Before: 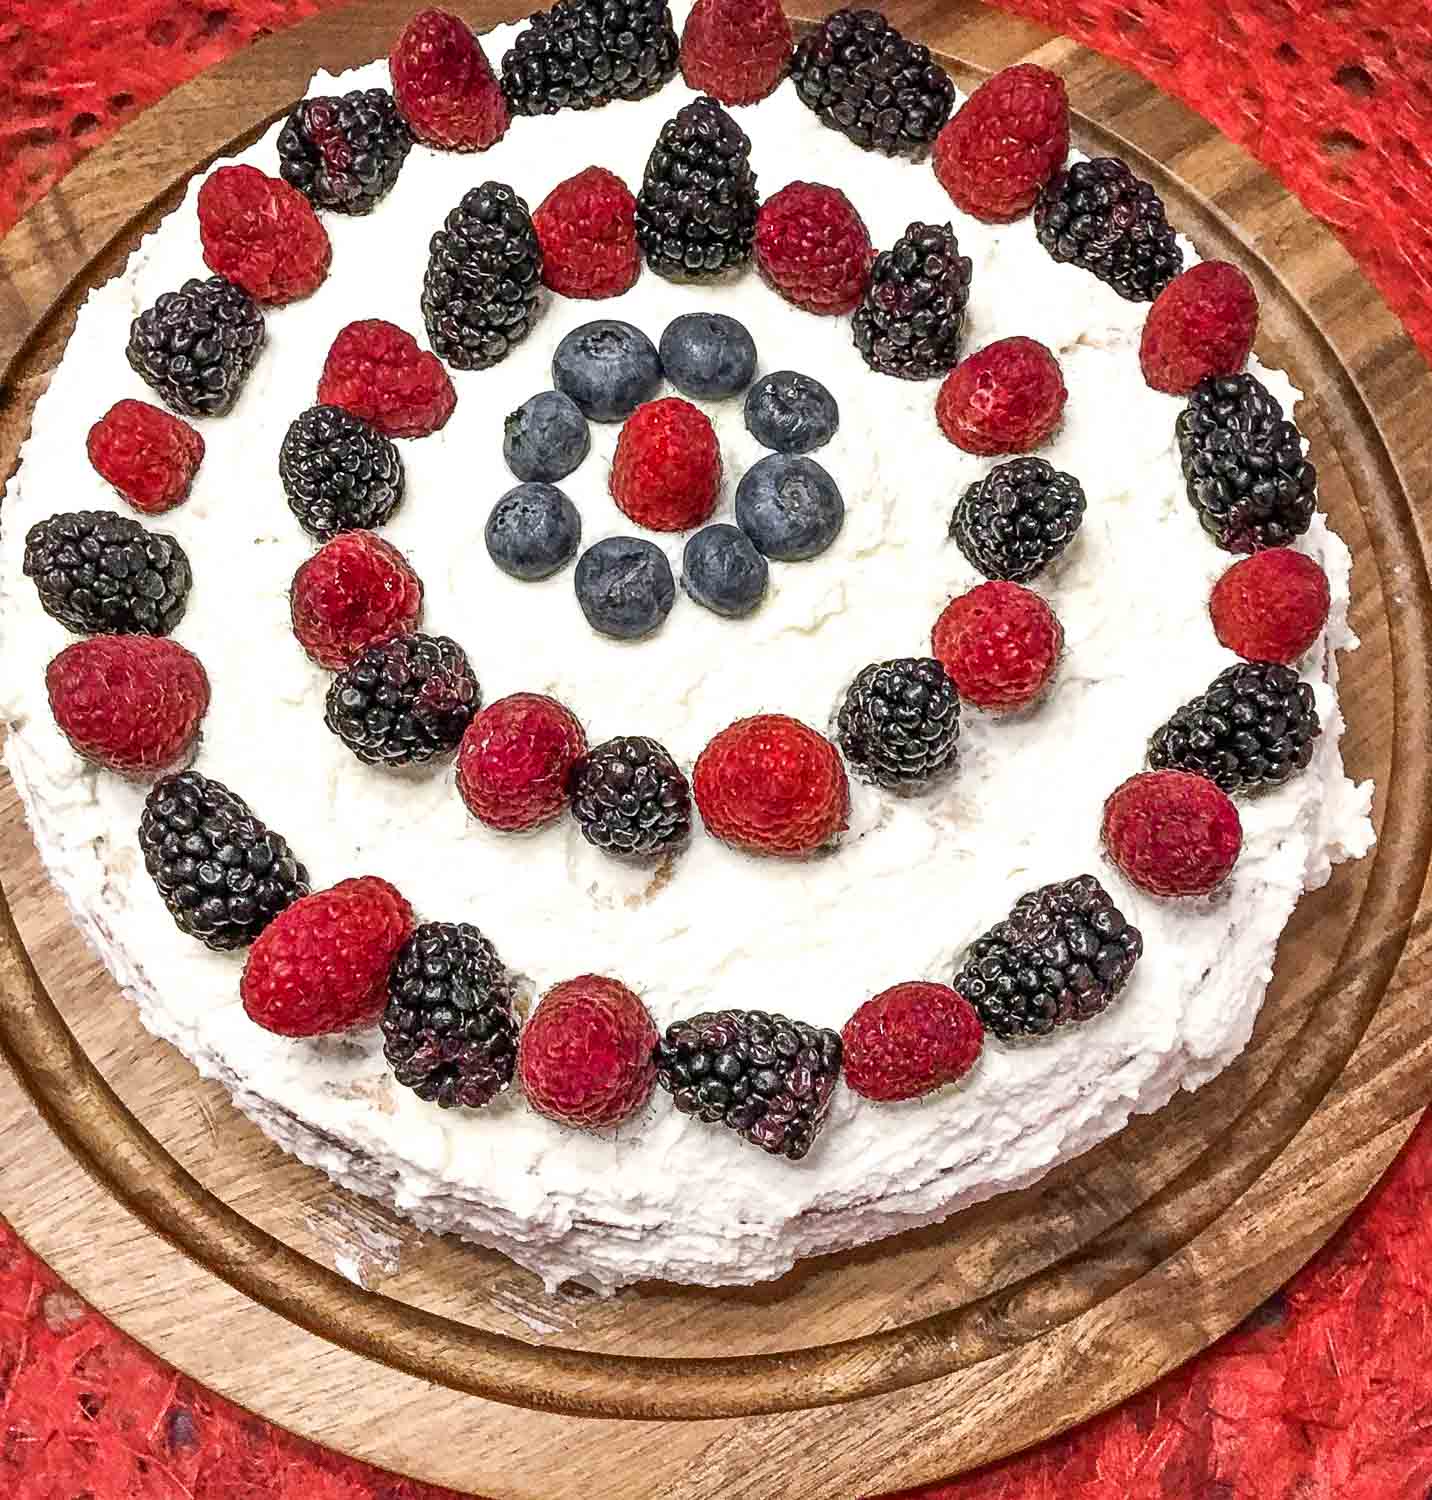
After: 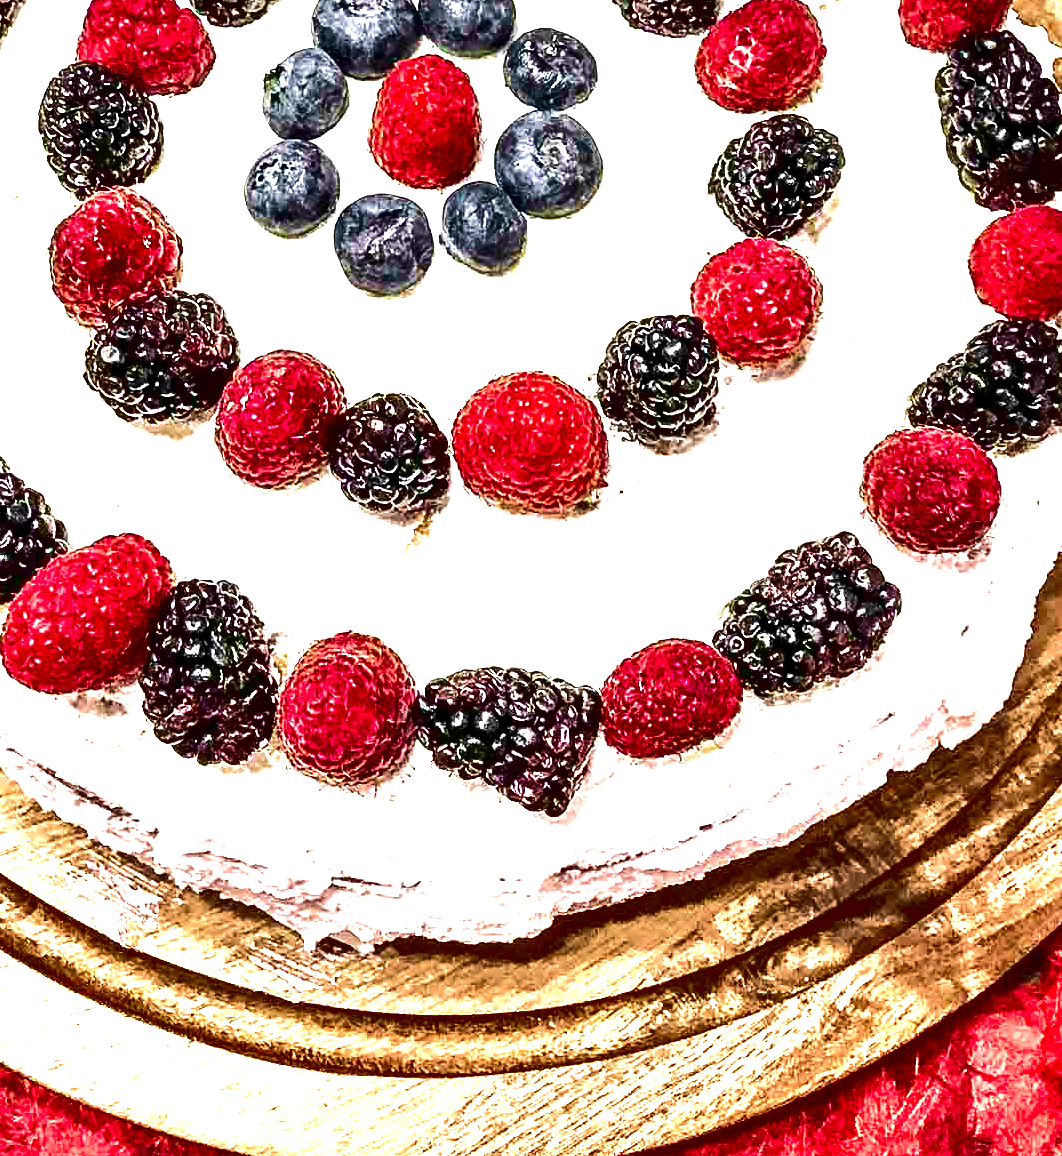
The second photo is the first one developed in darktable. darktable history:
velvia: strength 55.71%
contrast brightness saturation: contrast 0.085, brightness -0.606, saturation 0.173
exposure: black level correction 0.001, exposure 1.728 EV, compensate highlight preservation false
tone curve: curves: ch0 [(0, 0) (0.052, 0.018) (0.236, 0.207) (0.41, 0.417) (0.485, 0.518) (0.54, 0.584) (0.625, 0.666) (0.845, 0.828) (0.994, 0.964)]; ch1 [(0, 0.055) (0.15, 0.117) (0.317, 0.34) (0.382, 0.408) (0.434, 0.441) (0.472, 0.479) (0.498, 0.501) (0.557, 0.558) (0.616, 0.59) (0.739, 0.7) (0.873, 0.857) (1, 0.928)]; ch2 [(0, 0) (0.352, 0.403) (0.447, 0.466) (0.482, 0.482) (0.528, 0.526) (0.586, 0.577) (0.618, 0.621) (0.785, 0.747) (1, 1)], color space Lab, independent channels, preserve colors none
crop: left 16.861%, top 22.927%, right 8.937%
